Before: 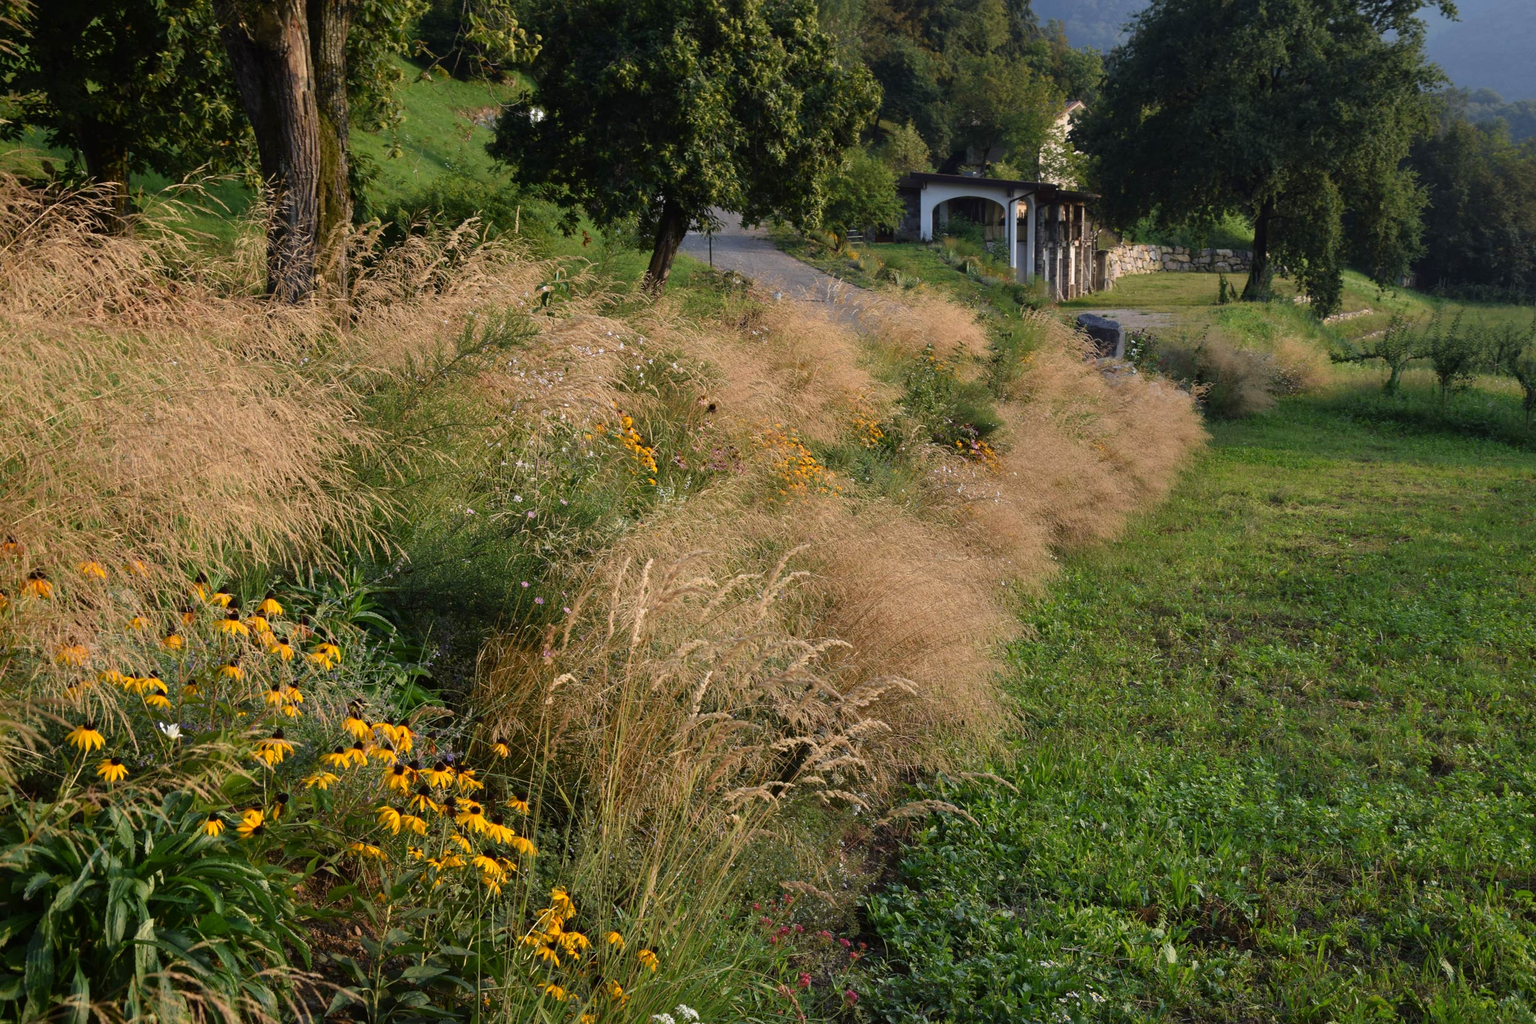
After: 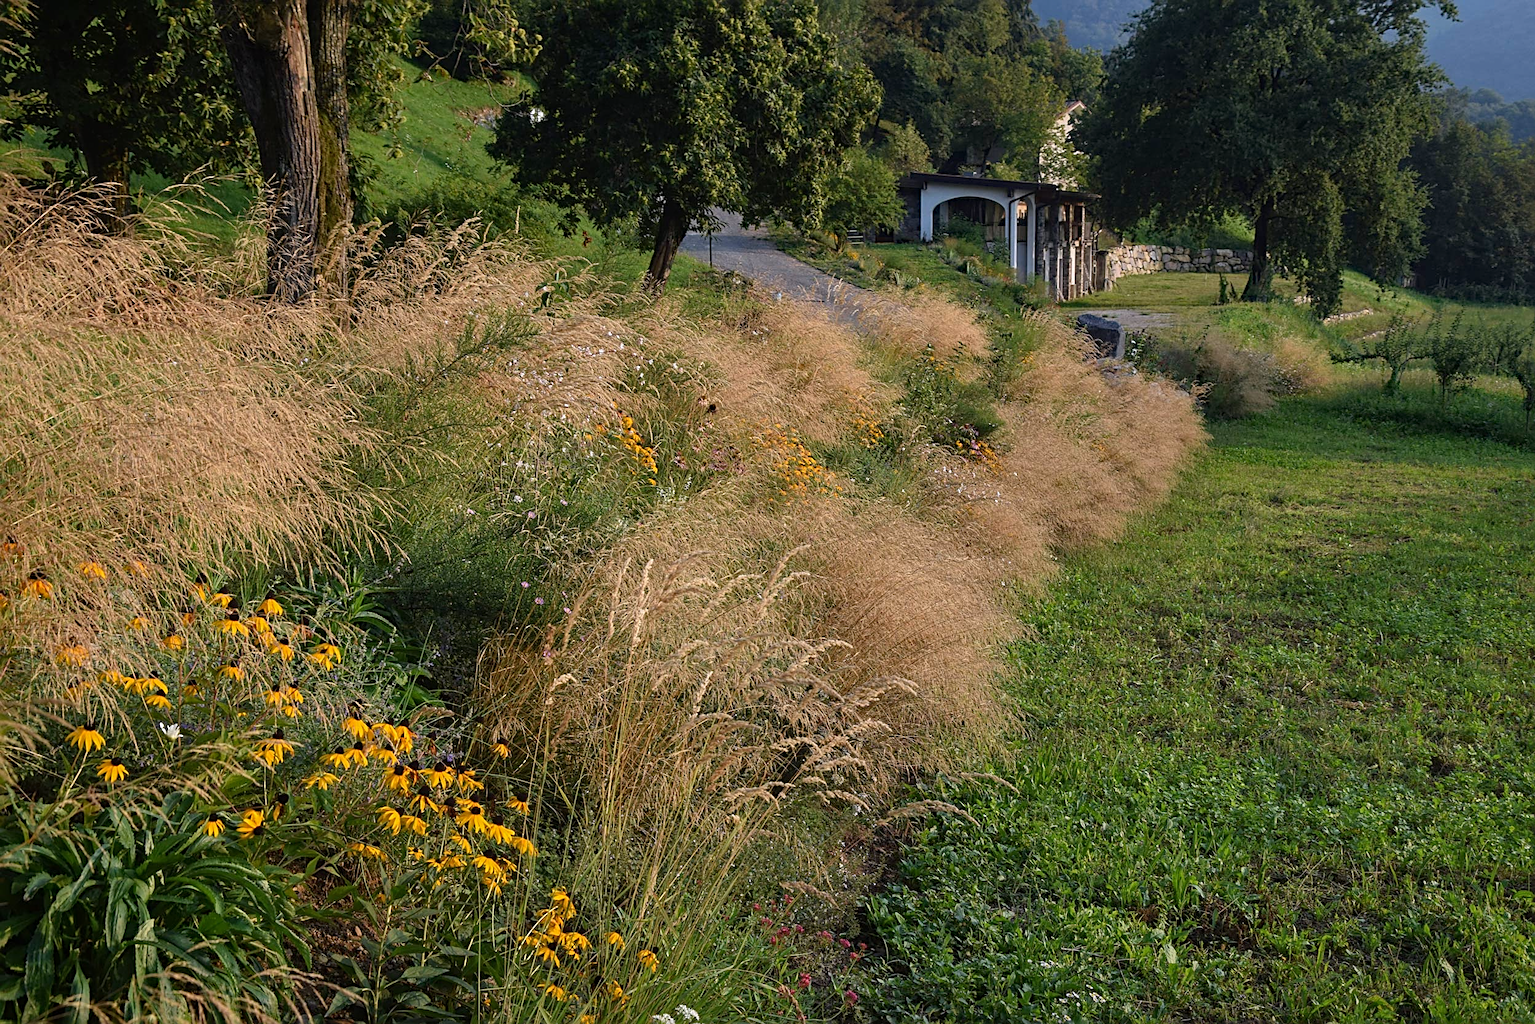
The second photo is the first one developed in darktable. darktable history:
local contrast: detail 110%
white balance: red 1.004, blue 1.024
haze removal: on, module defaults
sharpen: radius 2.531, amount 0.628
